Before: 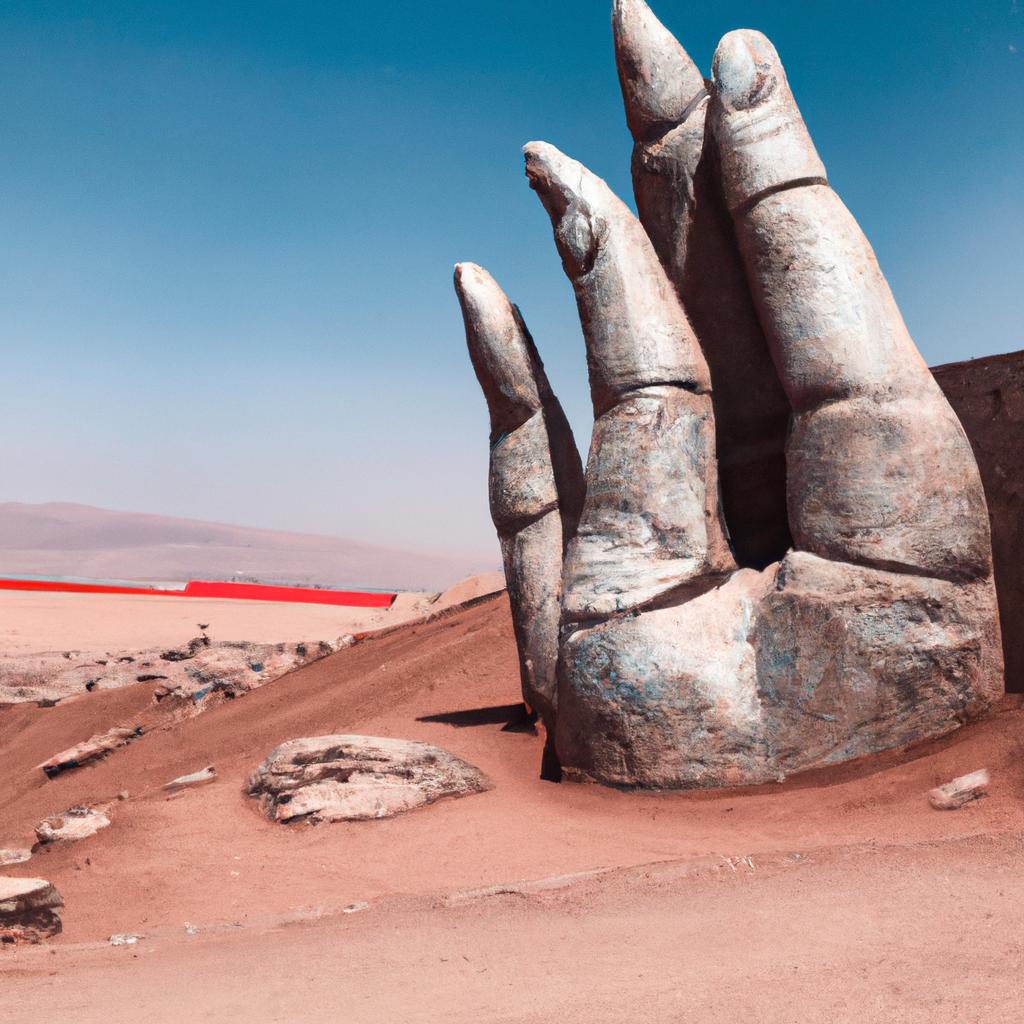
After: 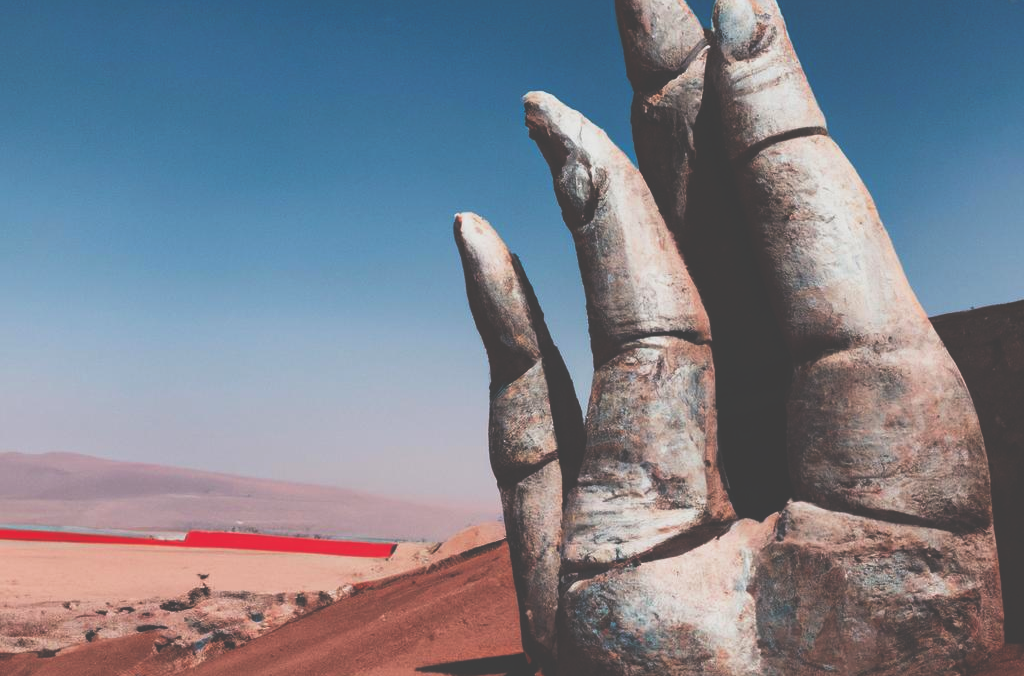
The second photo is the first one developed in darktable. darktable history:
contrast brightness saturation: contrast 0.055, brightness 0.056, saturation 0.015
base curve: curves: ch0 [(0, 0.036) (0.007, 0.037) (0.604, 0.887) (1, 1)], preserve colors none
crop and rotate: top 4.953%, bottom 28.943%
exposure: exposure -1.001 EV, compensate exposure bias true, compensate highlight preservation false
